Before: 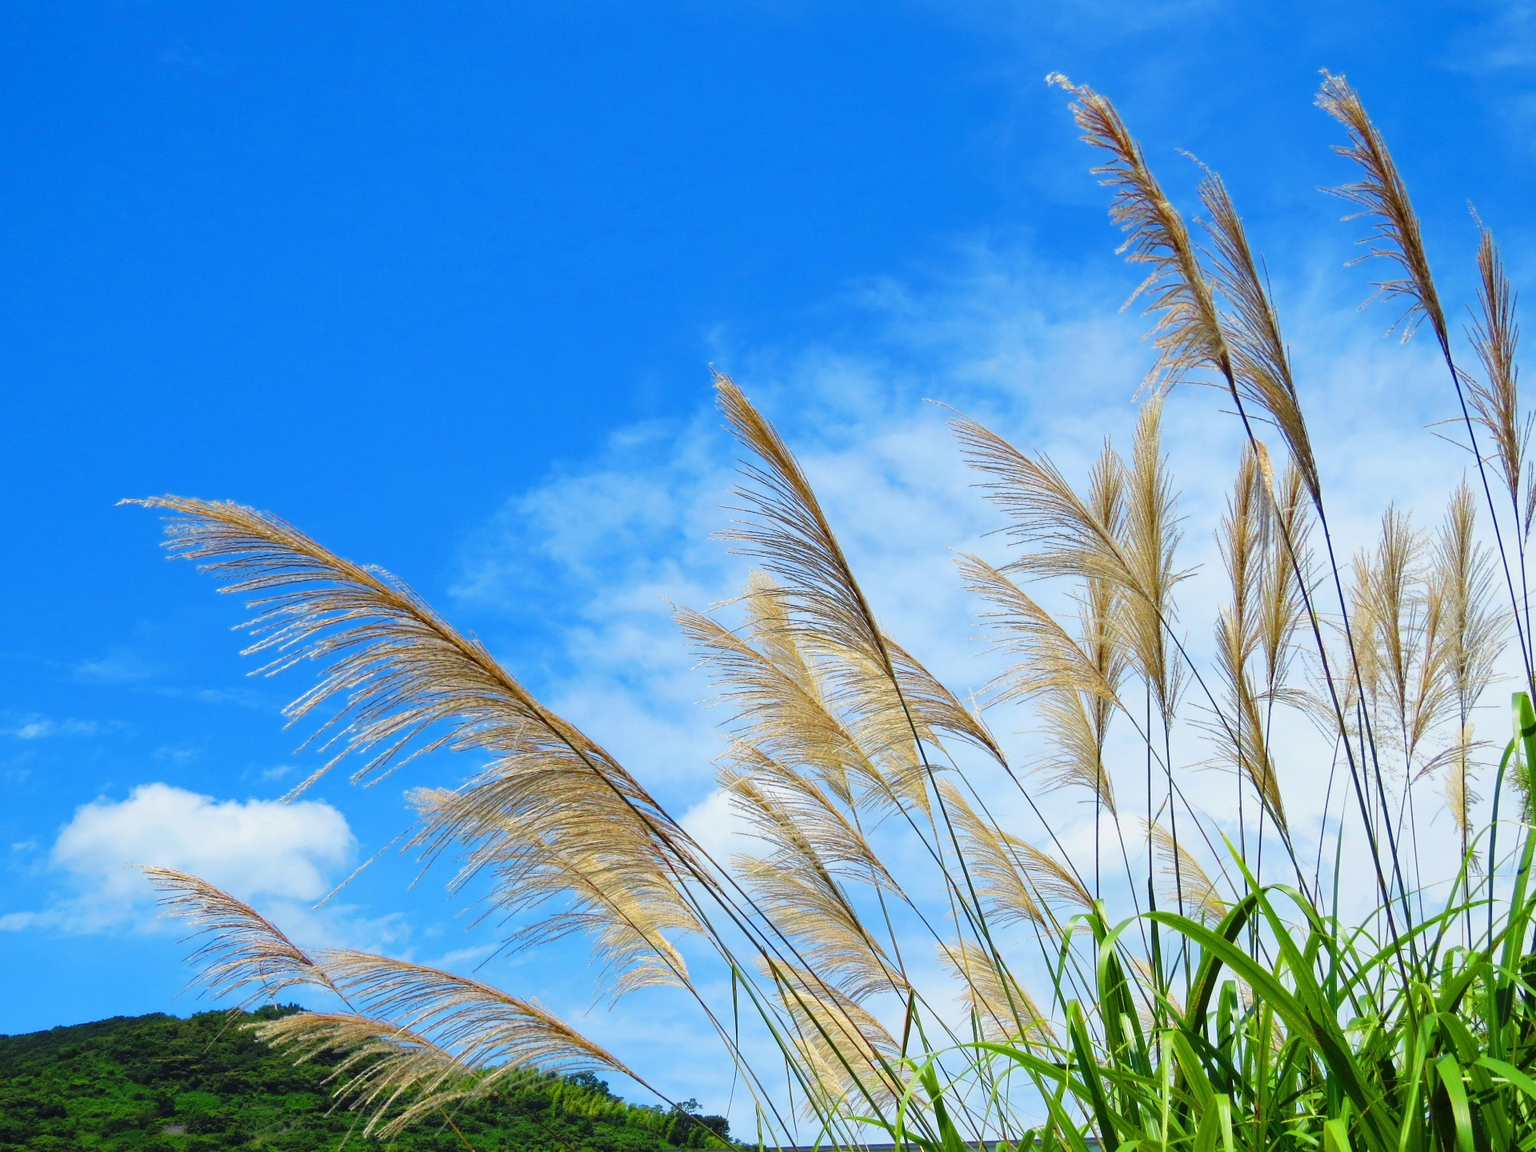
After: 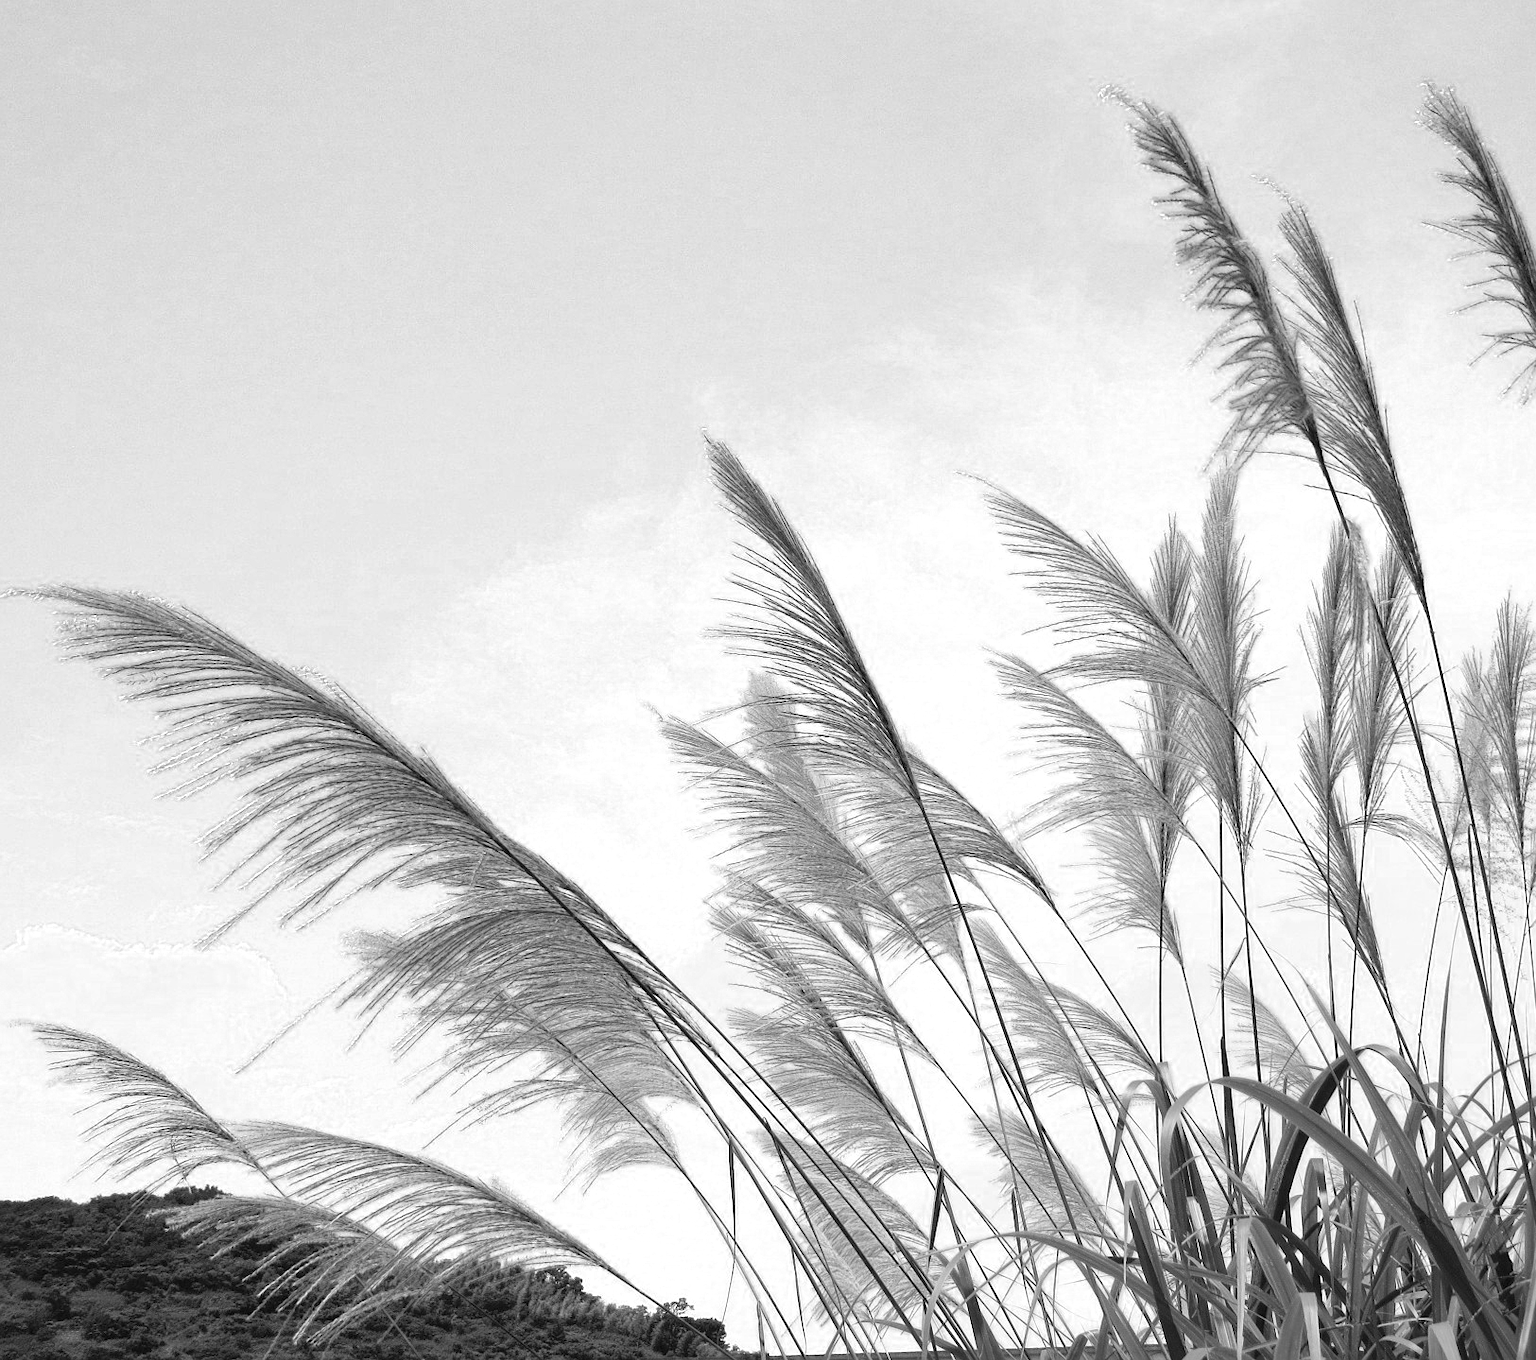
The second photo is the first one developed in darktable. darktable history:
color zones: curves: ch0 [(0, 0.613) (0.01, 0.613) (0.245, 0.448) (0.498, 0.529) (0.642, 0.665) (0.879, 0.777) (0.99, 0.613)]; ch1 [(0, 0) (0.143, 0) (0.286, 0) (0.429, 0) (0.571, 0) (0.714, 0) (0.857, 0)]
sharpen: radius 1.256, amount 0.299, threshold 0.055
crop: left 7.524%, right 7.796%
